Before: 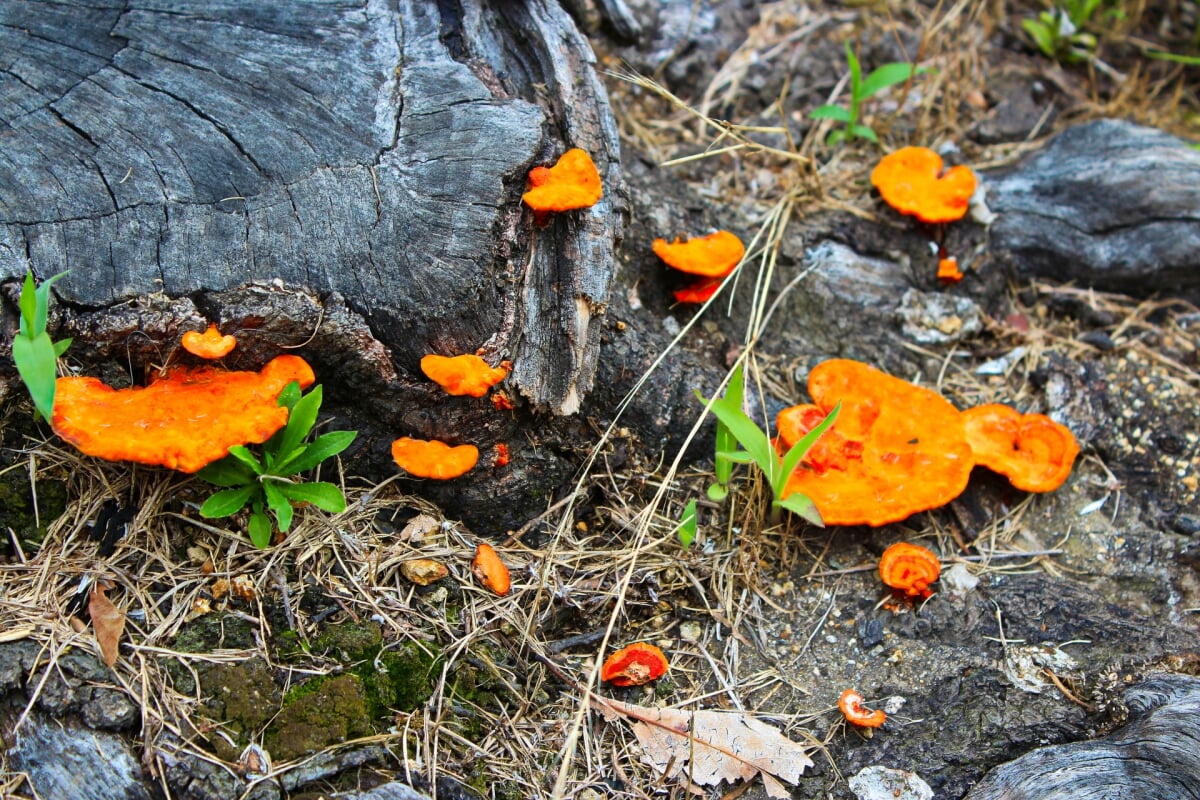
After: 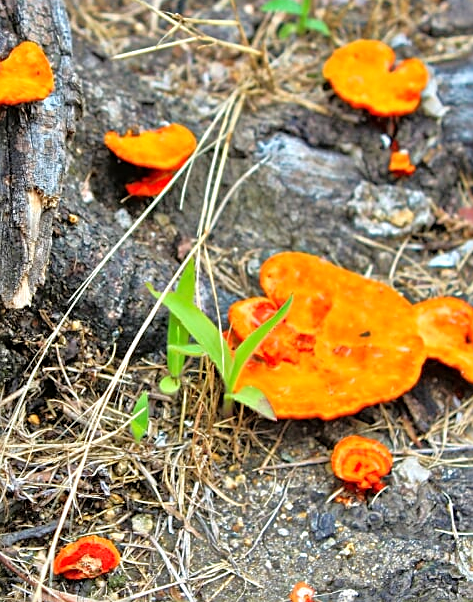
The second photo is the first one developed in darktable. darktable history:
crop: left 45.721%, top 13.393%, right 14.118%, bottom 10.01%
sharpen: on, module defaults
tone equalizer: -7 EV 0.15 EV, -6 EV 0.6 EV, -5 EV 1.15 EV, -4 EV 1.33 EV, -3 EV 1.15 EV, -2 EV 0.6 EV, -1 EV 0.15 EV, mask exposure compensation -0.5 EV
